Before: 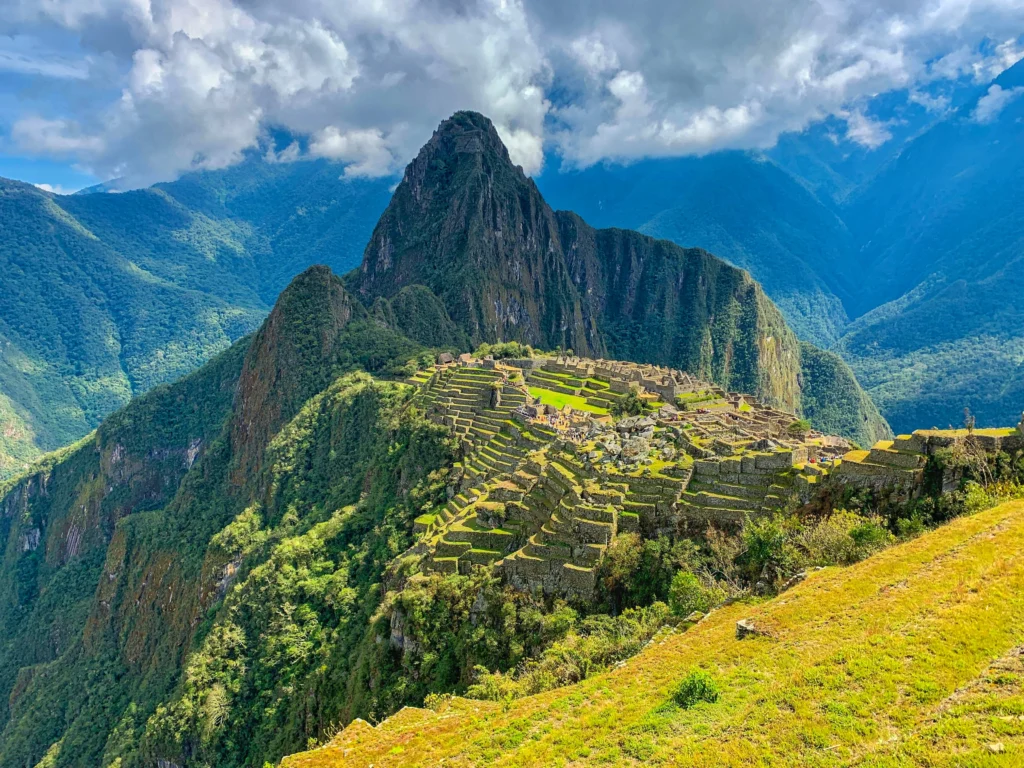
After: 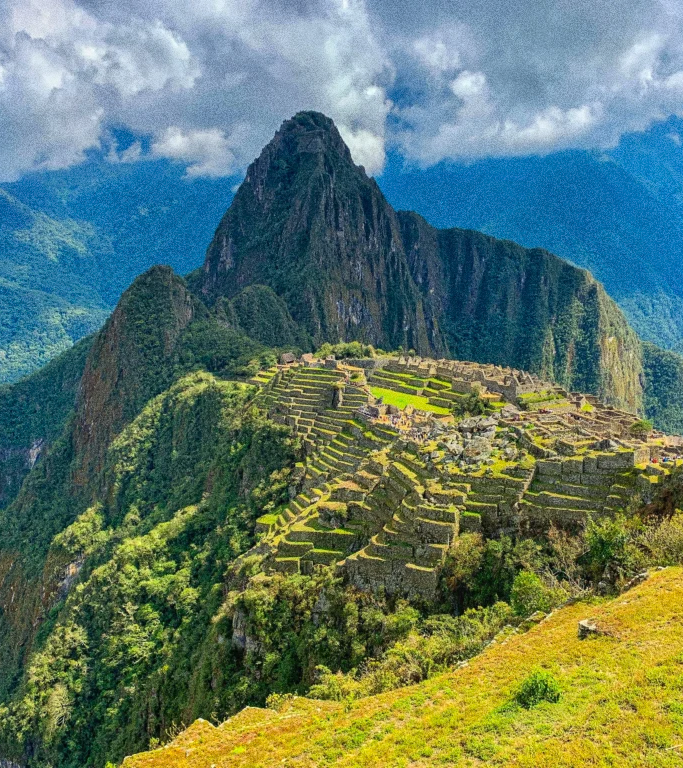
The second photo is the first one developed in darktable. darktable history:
crop and rotate: left 15.446%, right 17.836%
grain: coarseness 0.09 ISO, strength 40%
